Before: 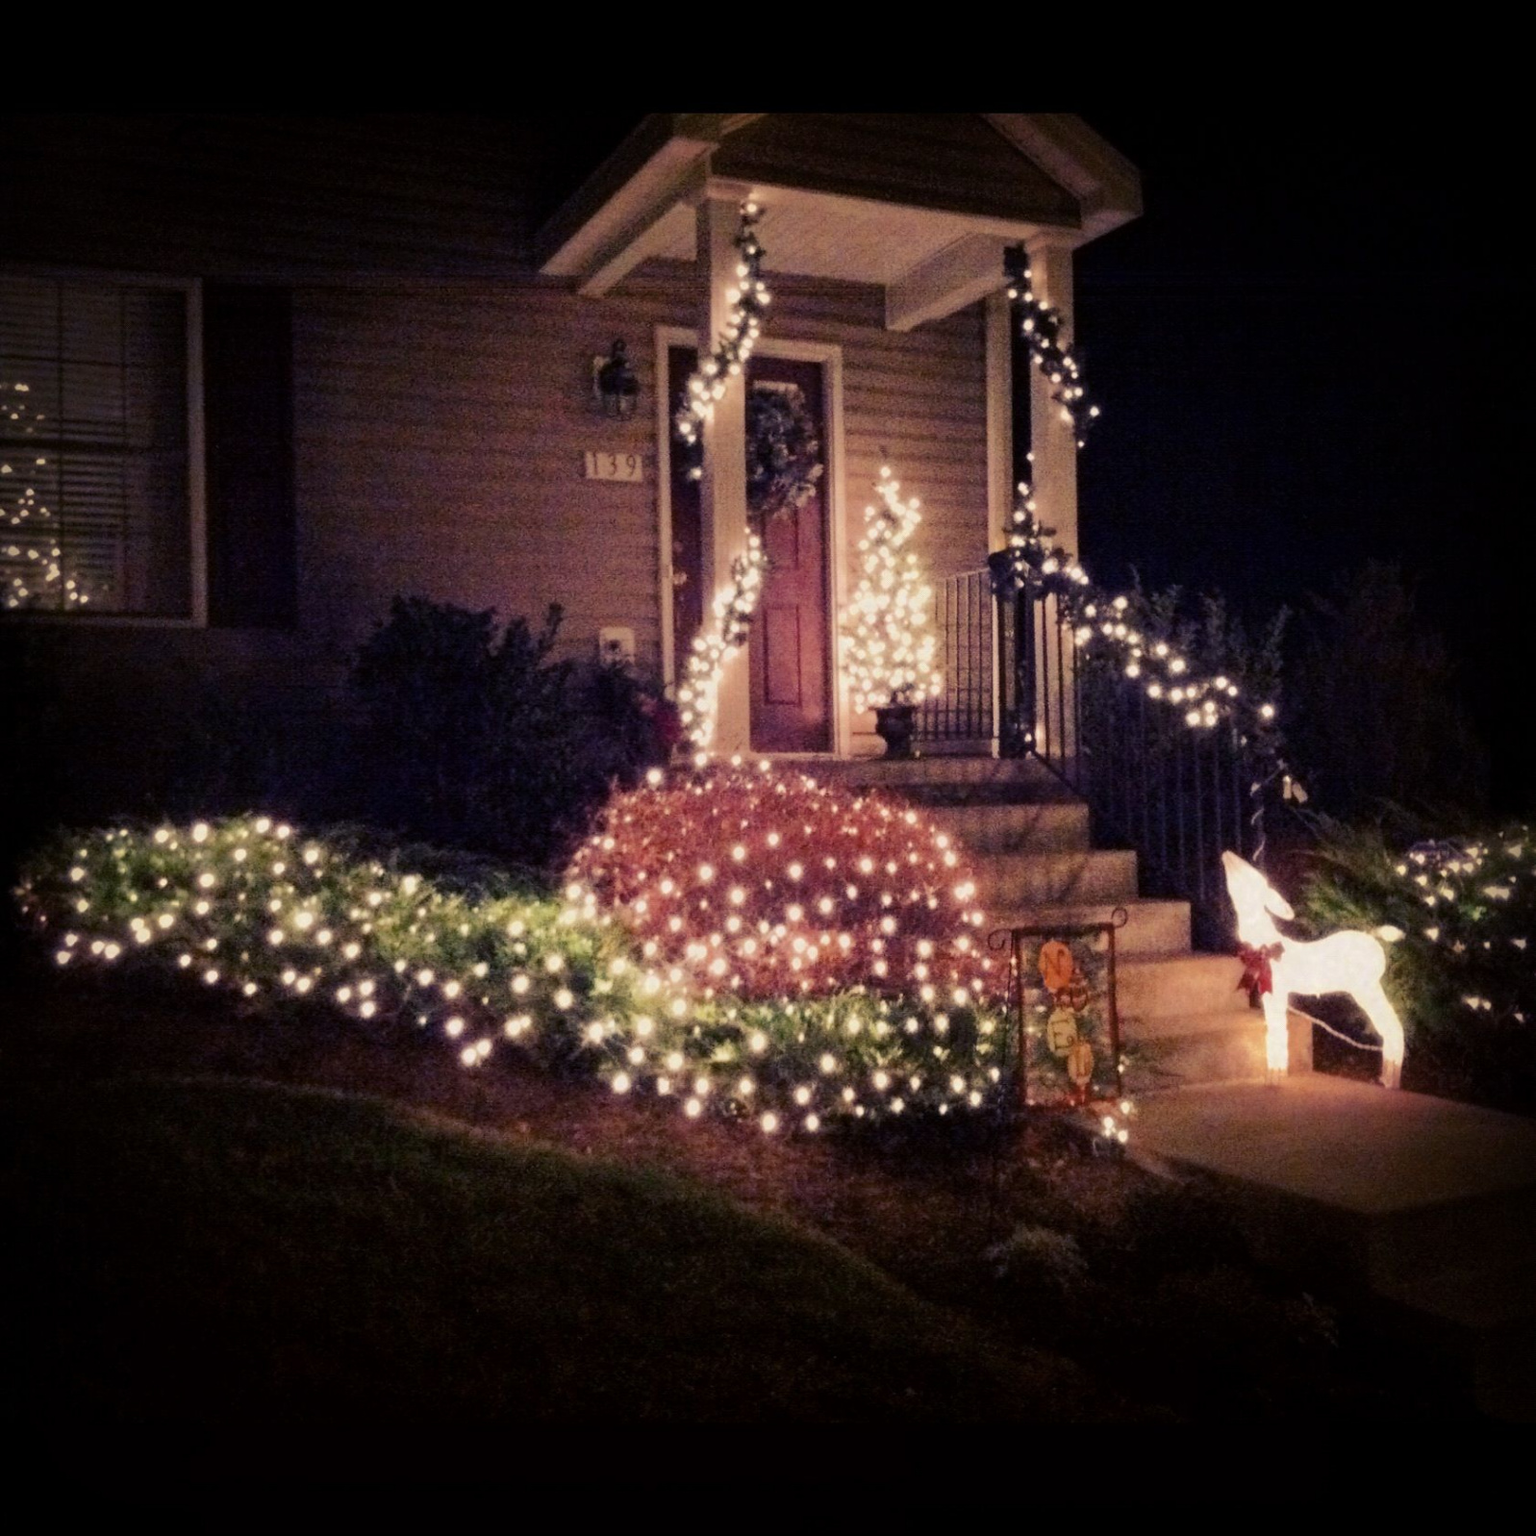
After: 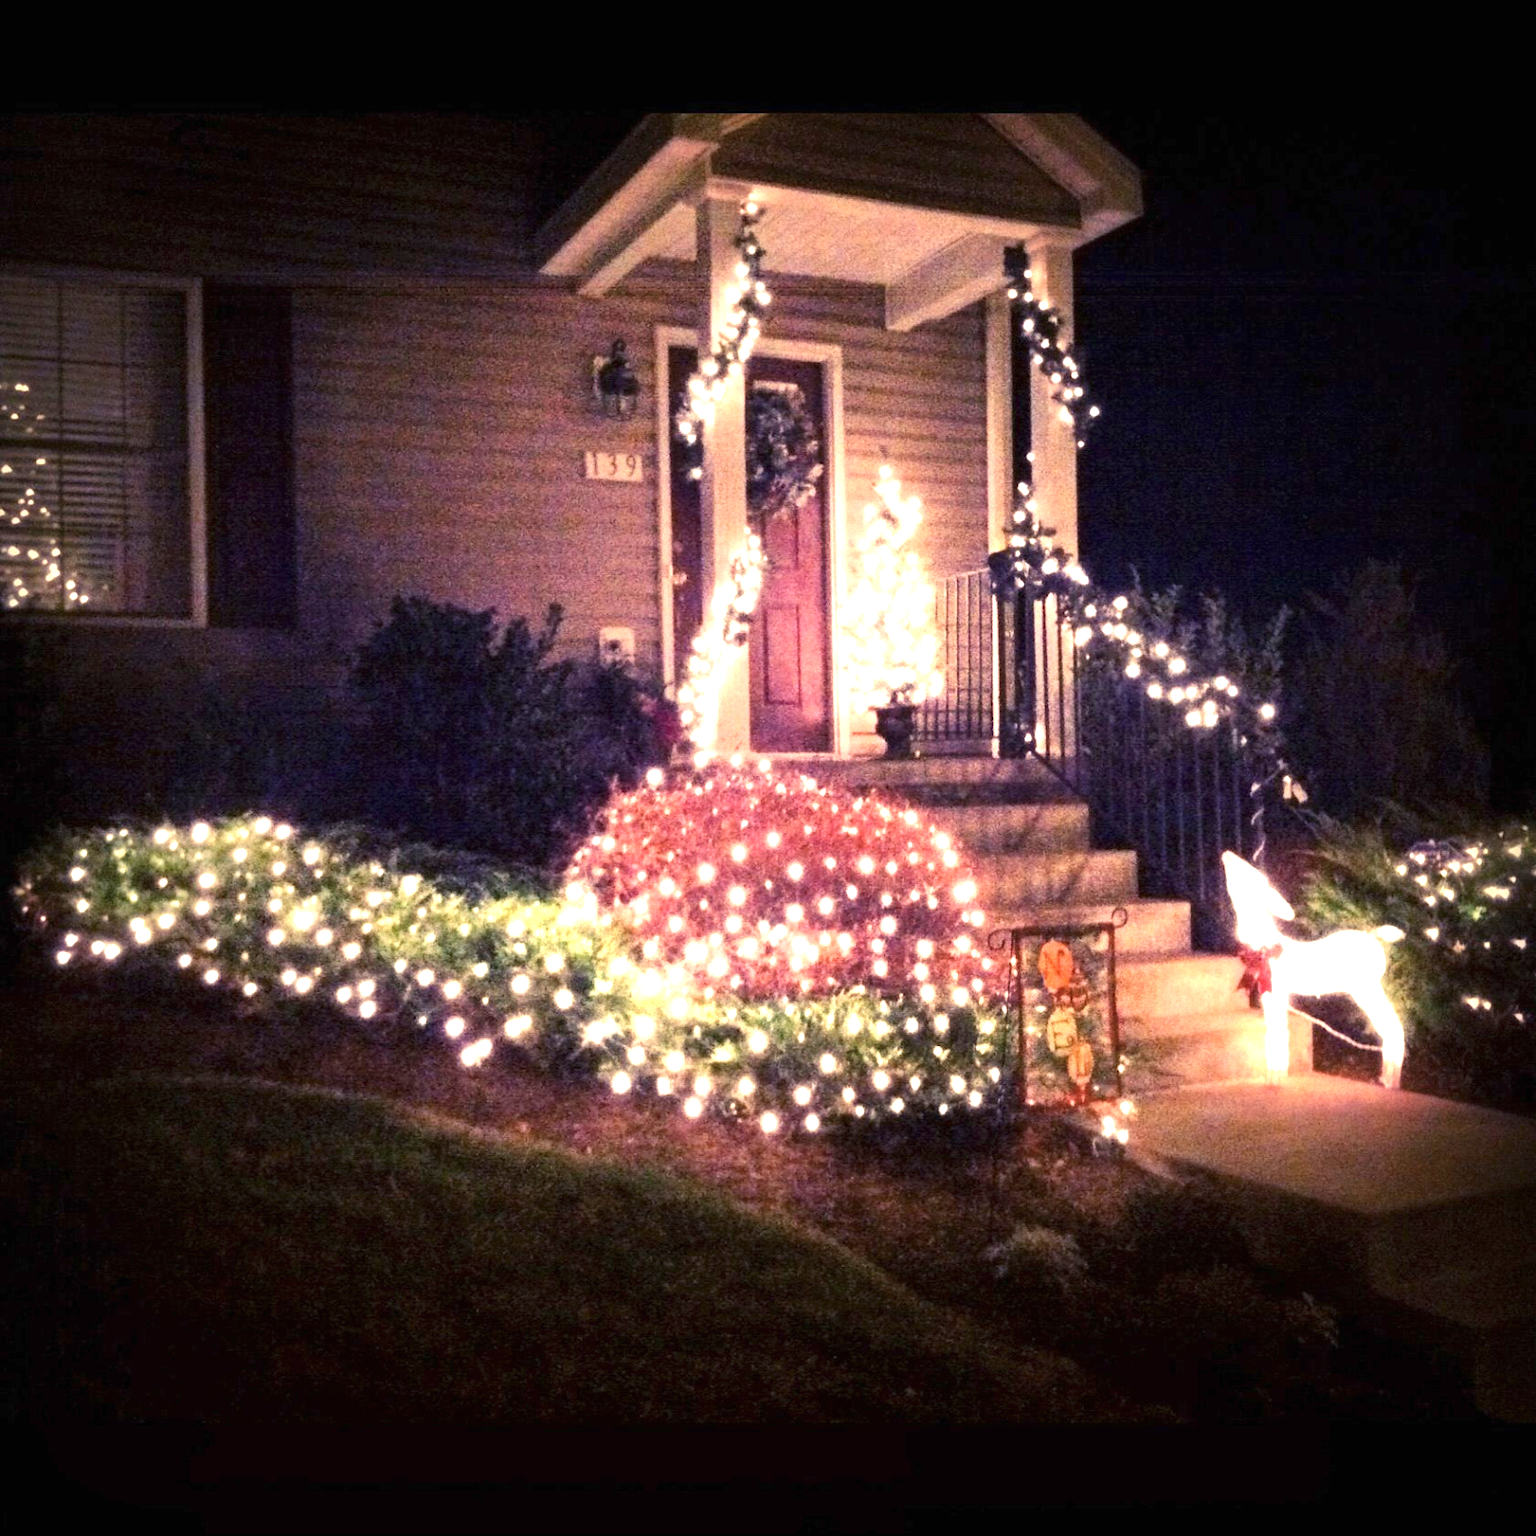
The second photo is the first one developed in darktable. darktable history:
exposure: black level correction 0, exposure 1.566 EV, compensate highlight preservation false
